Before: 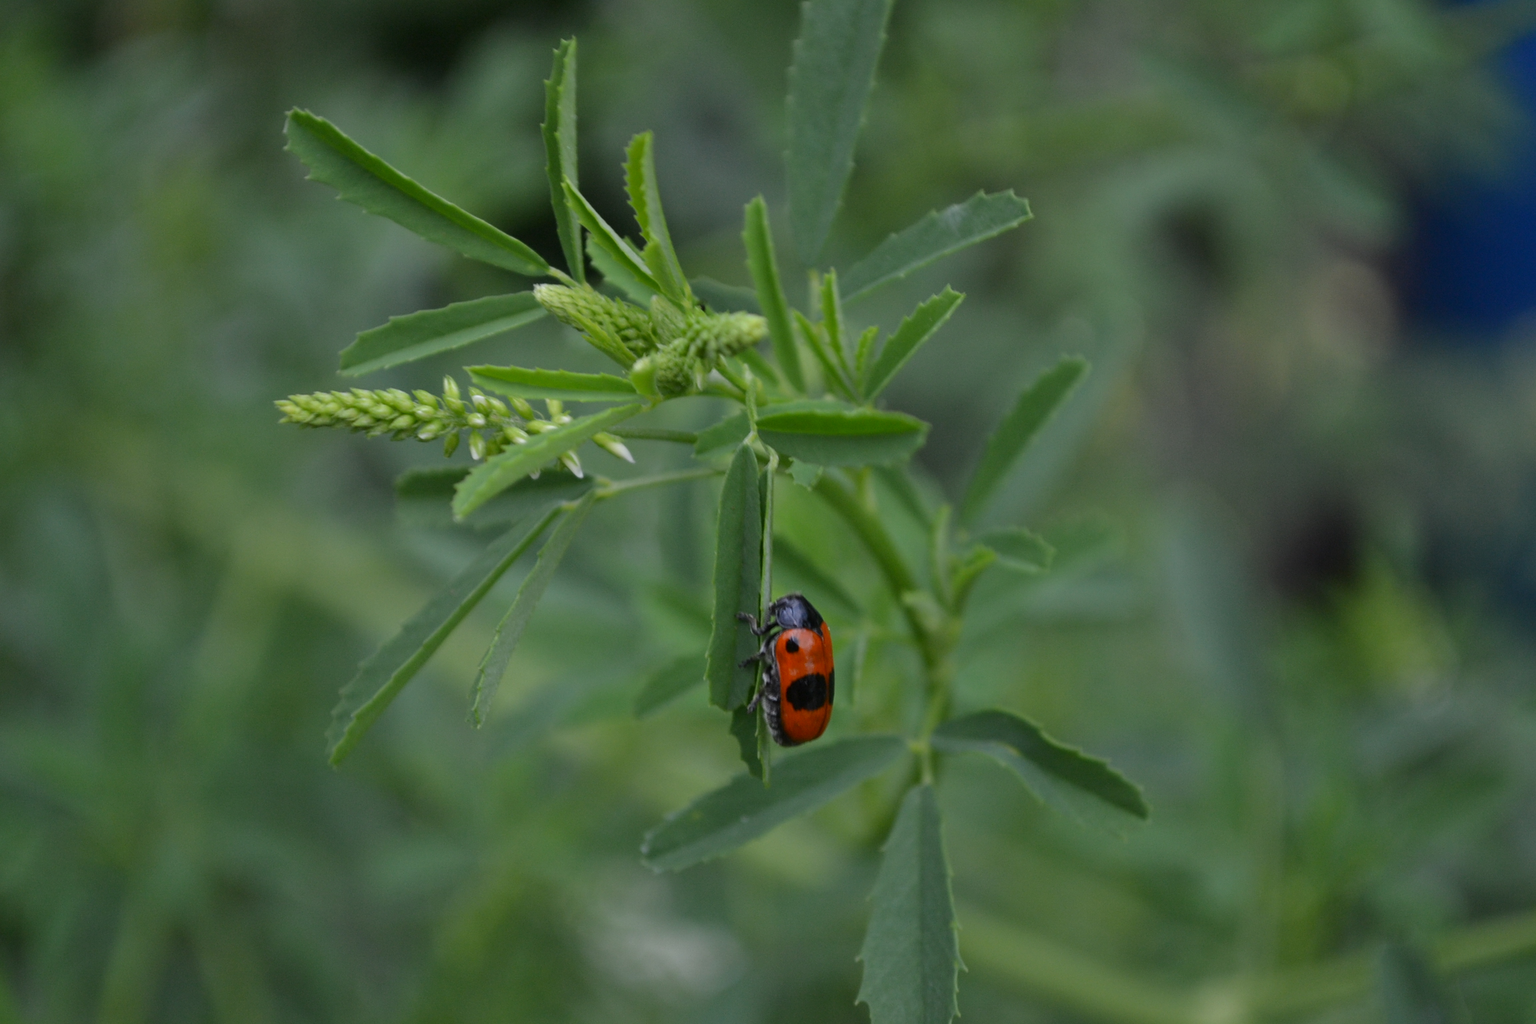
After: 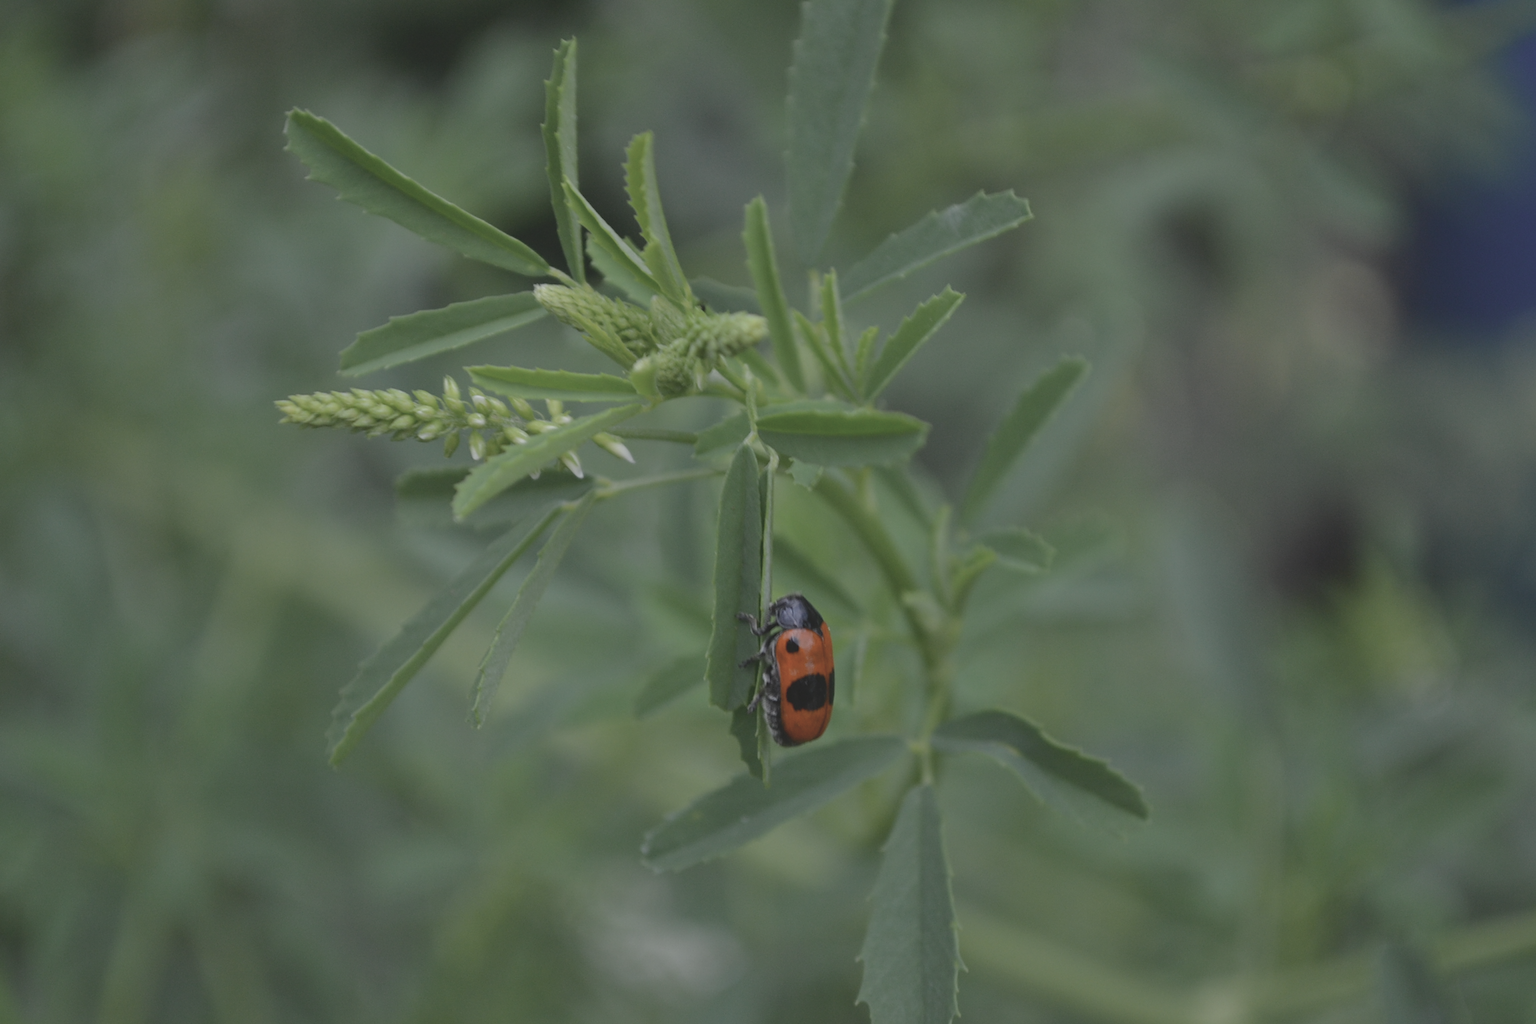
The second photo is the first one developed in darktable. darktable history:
contrast brightness saturation: contrast -0.262, saturation -0.427
